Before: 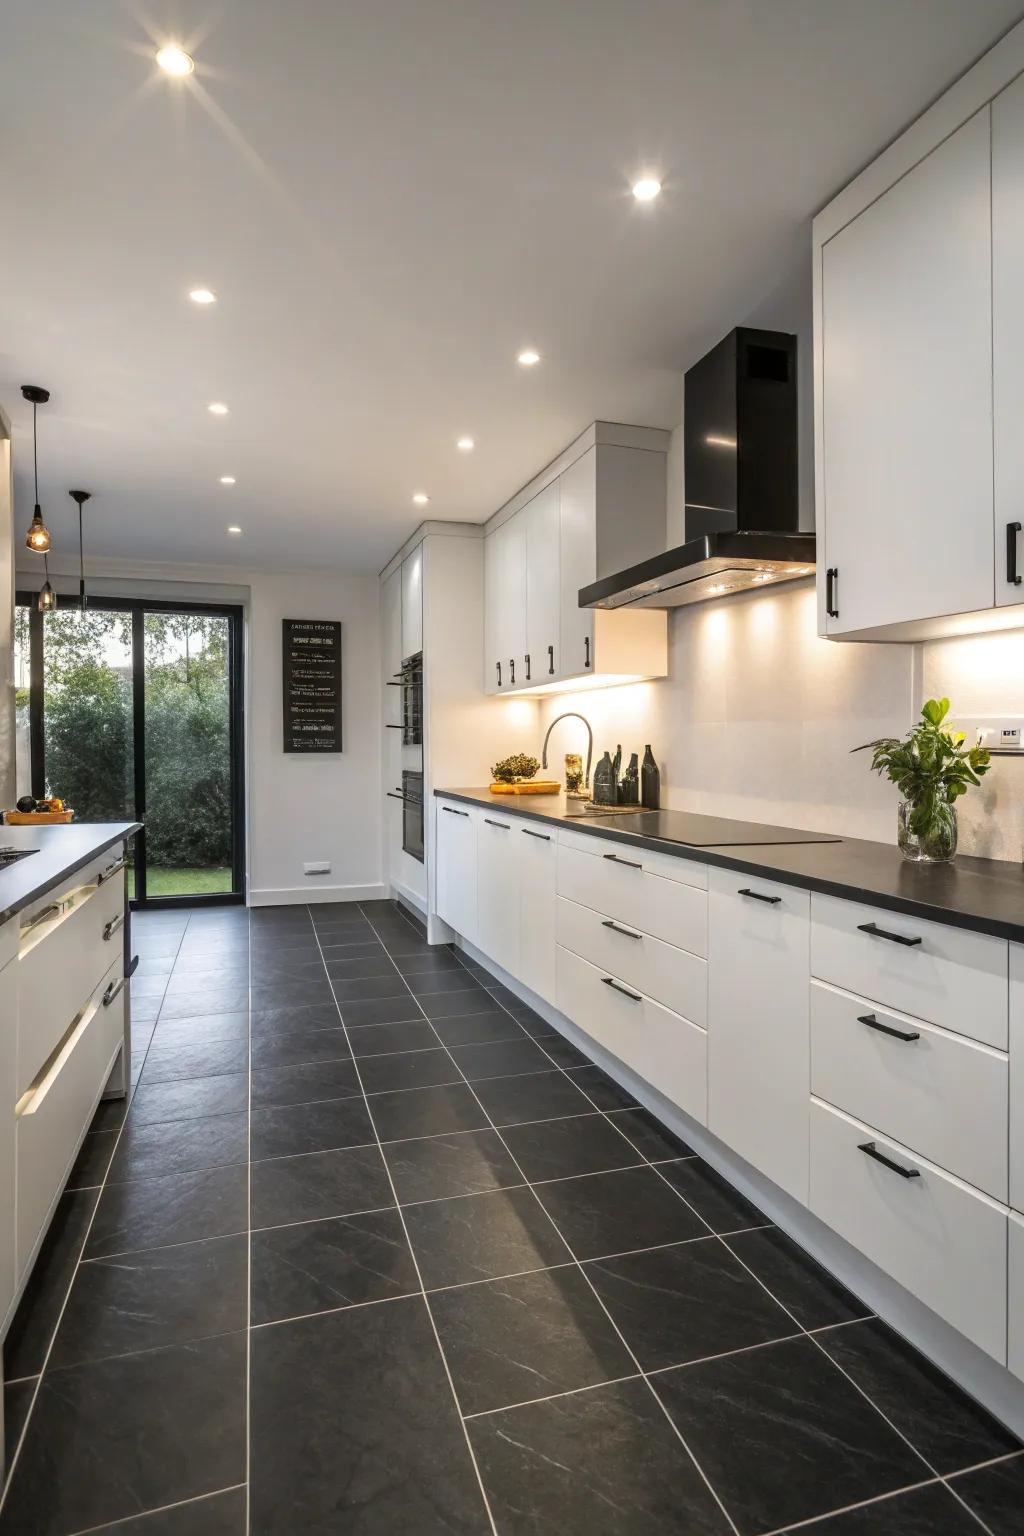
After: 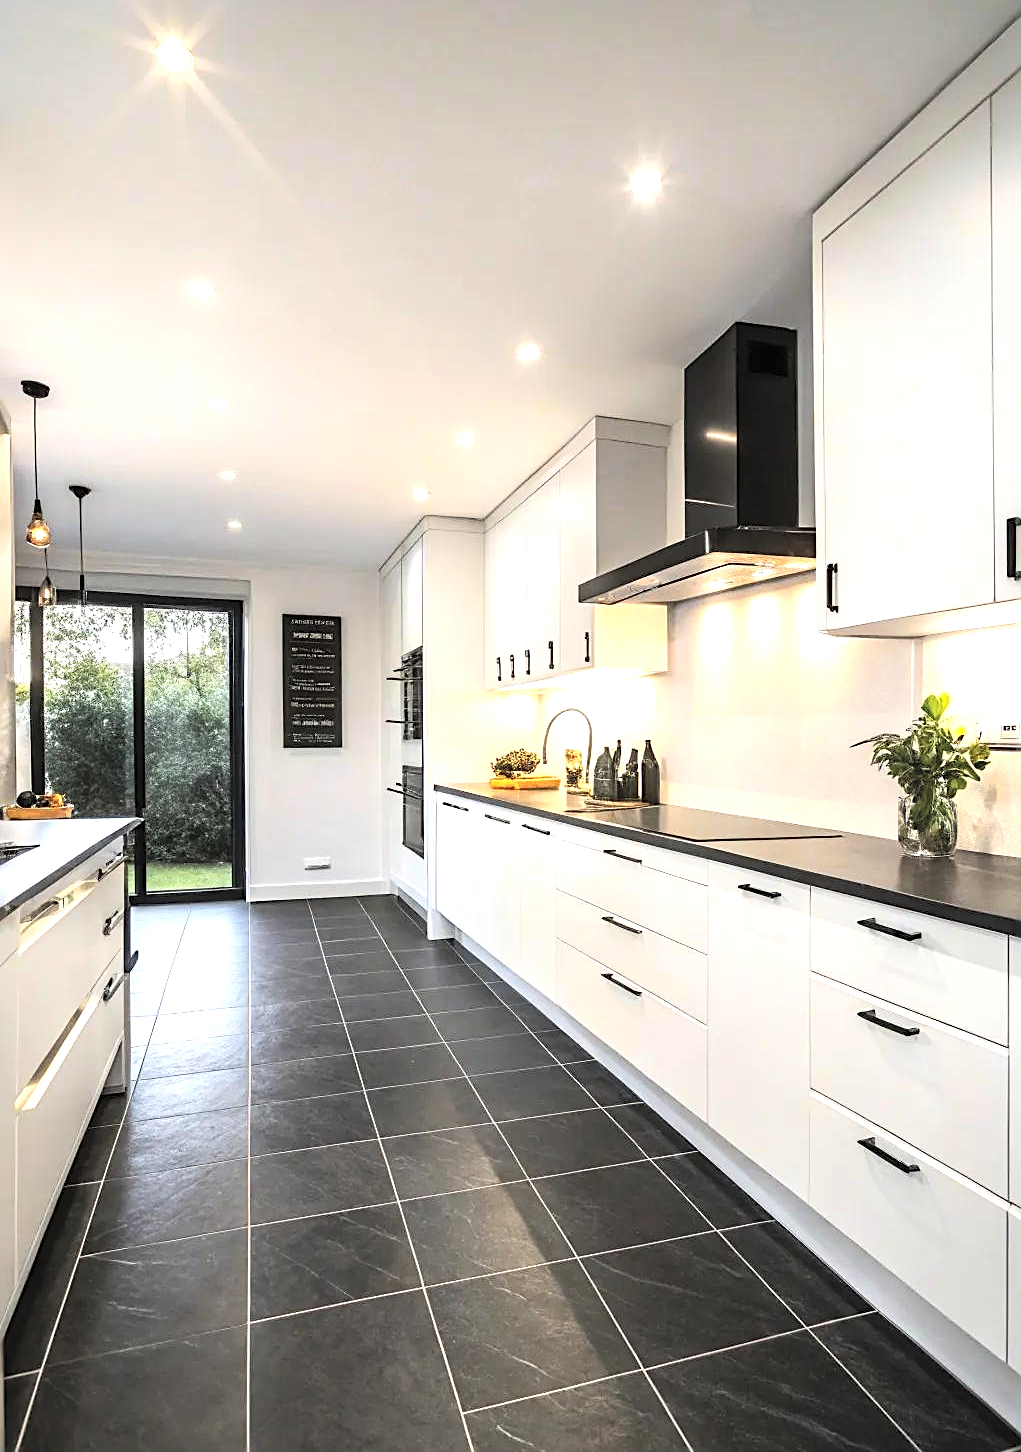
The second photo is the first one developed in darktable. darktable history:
contrast brightness saturation: brightness 0.282
crop: top 0.384%, right 0.258%, bottom 5.036%
tone equalizer: -8 EV -1.06 EV, -7 EV -1.02 EV, -6 EV -0.839 EV, -5 EV -0.565 EV, -3 EV 0.588 EV, -2 EV 0.884 EV, -1 EV 0.995 EV, +0 EV 1.07 EV, edges refinement/feathering 500, mask exposure compensation -1.57 EV, preserve details no
sharpen: on, module defaults
